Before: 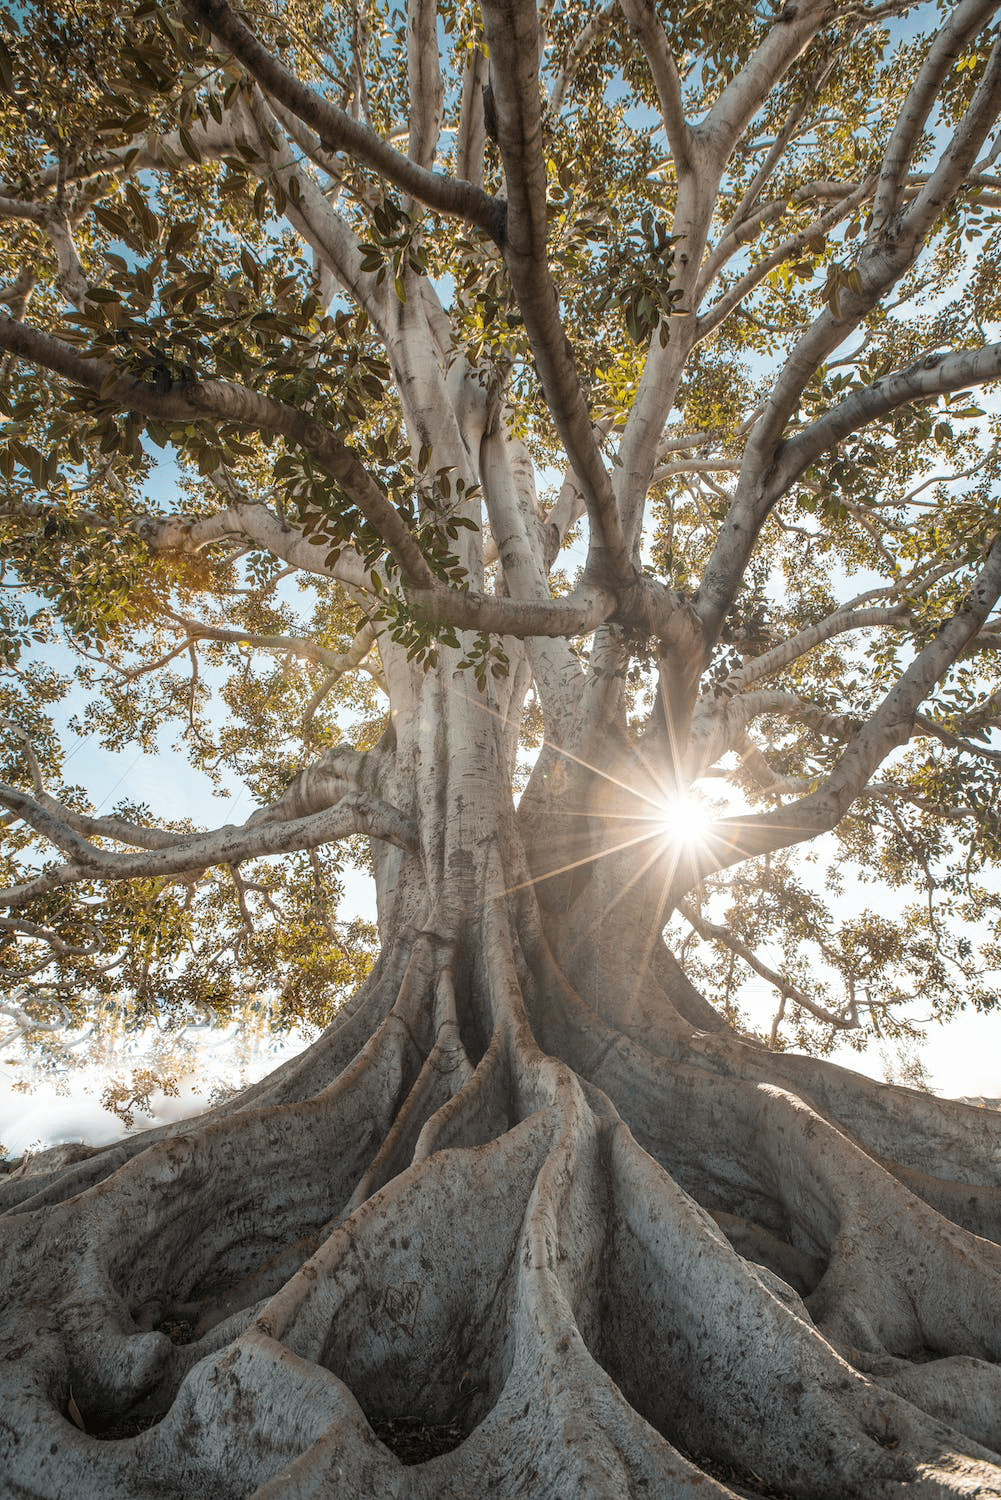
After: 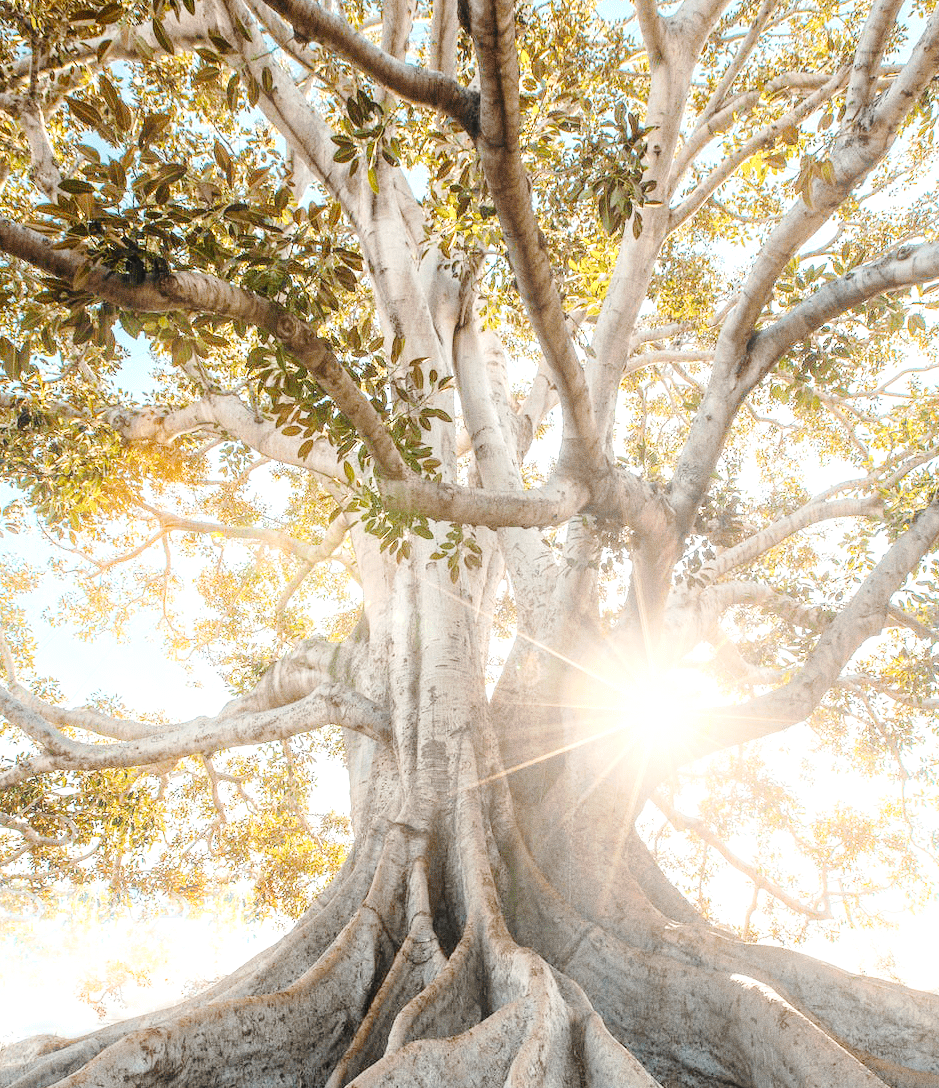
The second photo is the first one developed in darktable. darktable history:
rgb levels: preserve colors max RGB
grain: coarseness 0.47 ISO
exposure: exposure 0.935 EV, compensate highlight preservation false
crop: left 2.737%, top 7.287%, right 3.421%, bottom 20.179%
tone curve: curves: ch0 [(0, 0) (0.003, 0.001) (0.011, 0.006) (0.025, 0.012) (0.044, 0.018) (0.069, 0.025) (0.1, 0.045) (0.136, 0.074) (0.177, 0.124) (0.224, 0.196) (0.277, 0.289) (0.335, 0.396) (0.399, 0.495) (0.468, 0.585) (0.543, 0.663) (0.623, 0.728) (0.709, 0.808) (0.801, 0.87) (0.898, 0.932) (1, 1)], preserve colors none
bloom: size 9%, threshold 100%, strength 7%
